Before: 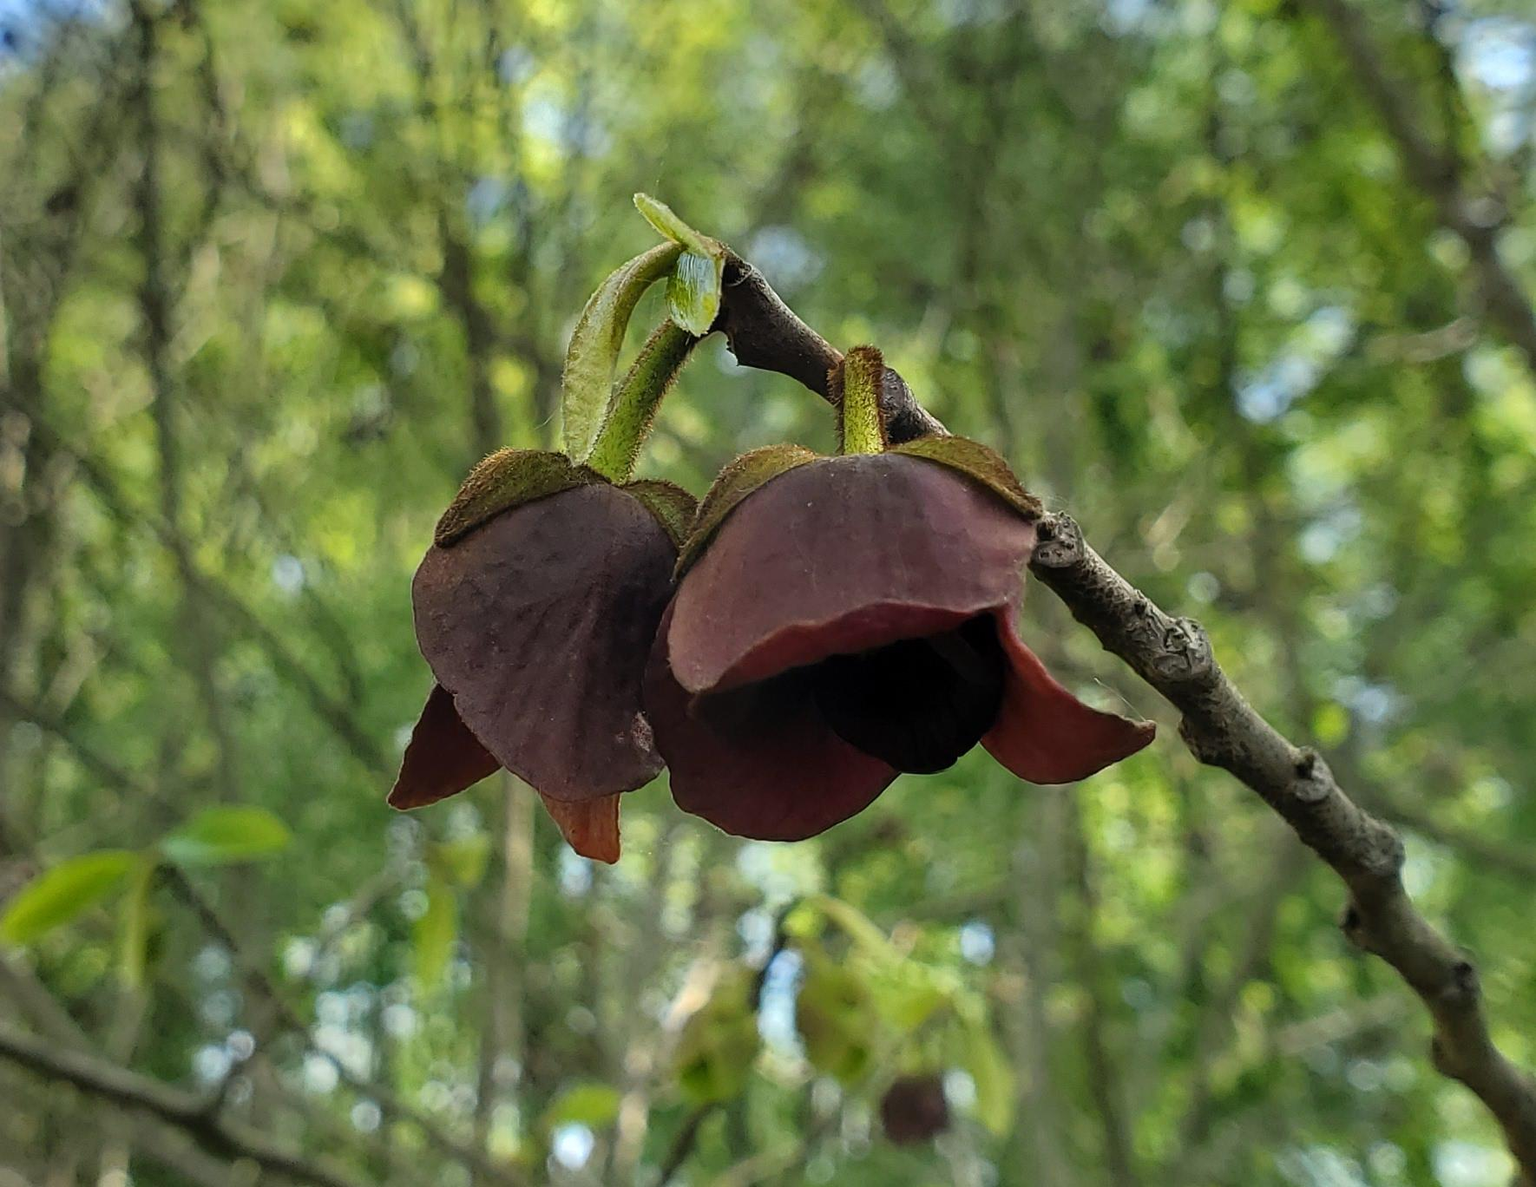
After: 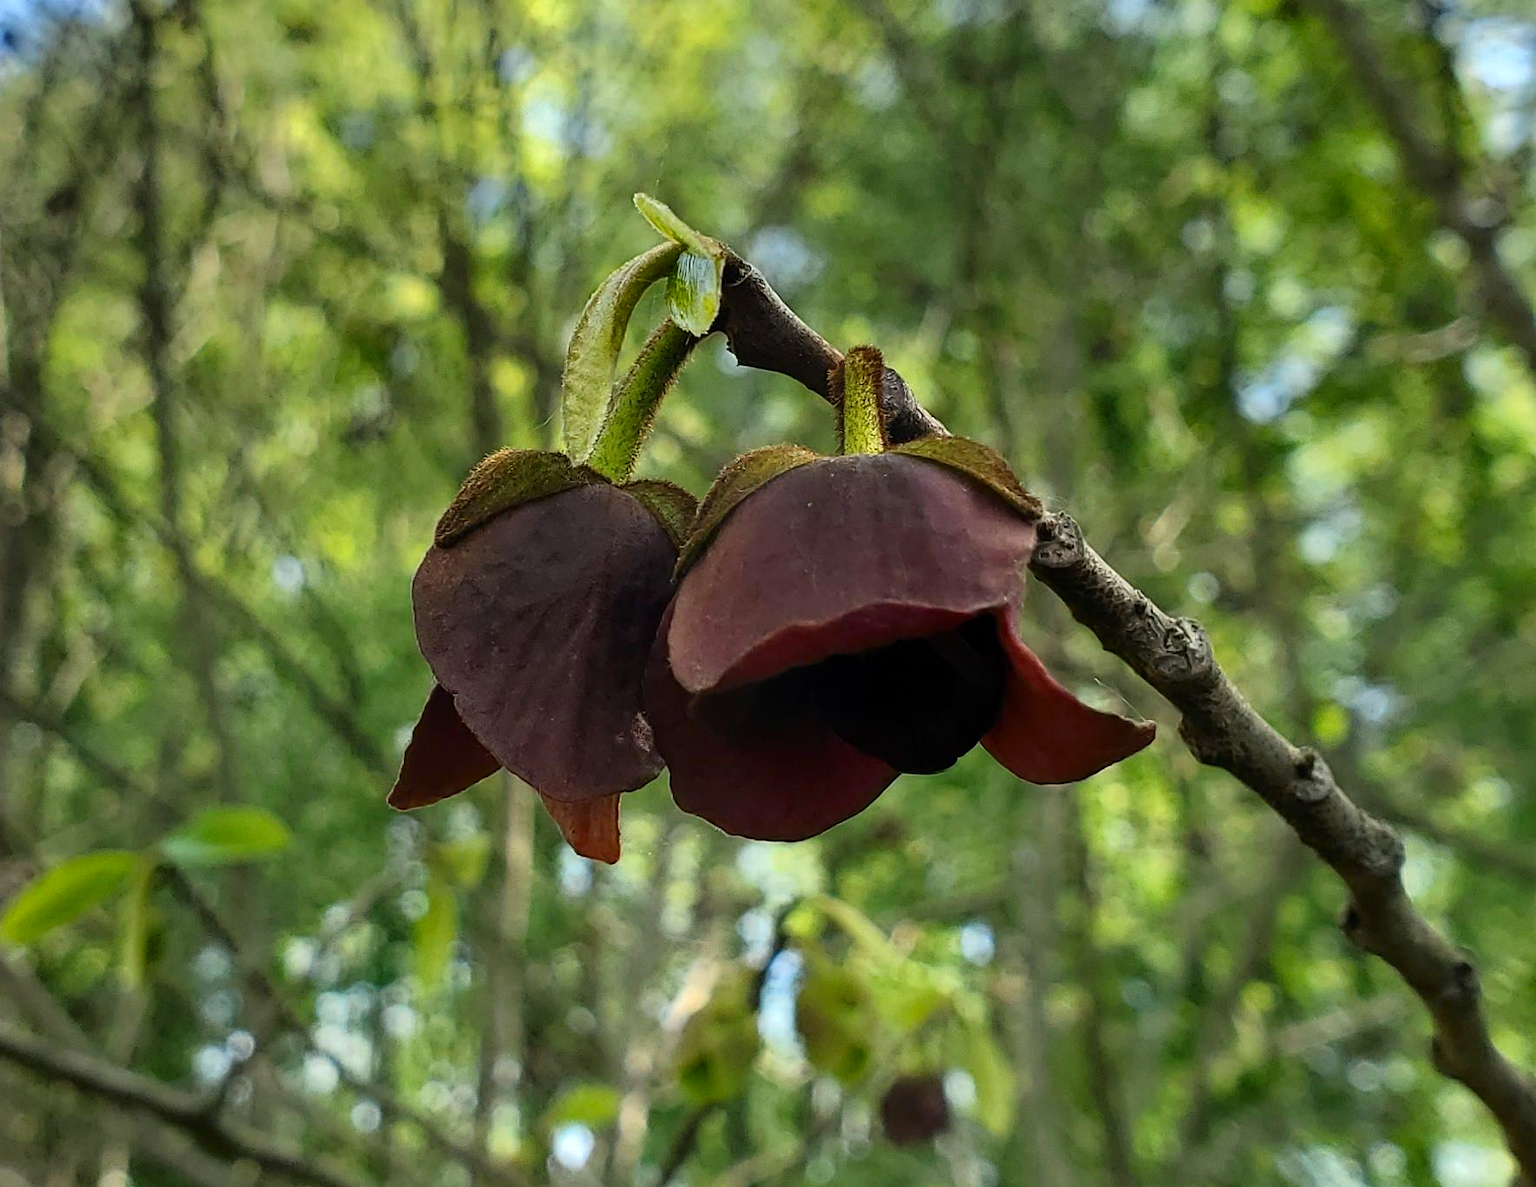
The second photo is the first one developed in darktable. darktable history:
white balance: emerald 1
contrast brightness saturation: contrast 0.15, brightness -0.01, saturation 0.1
